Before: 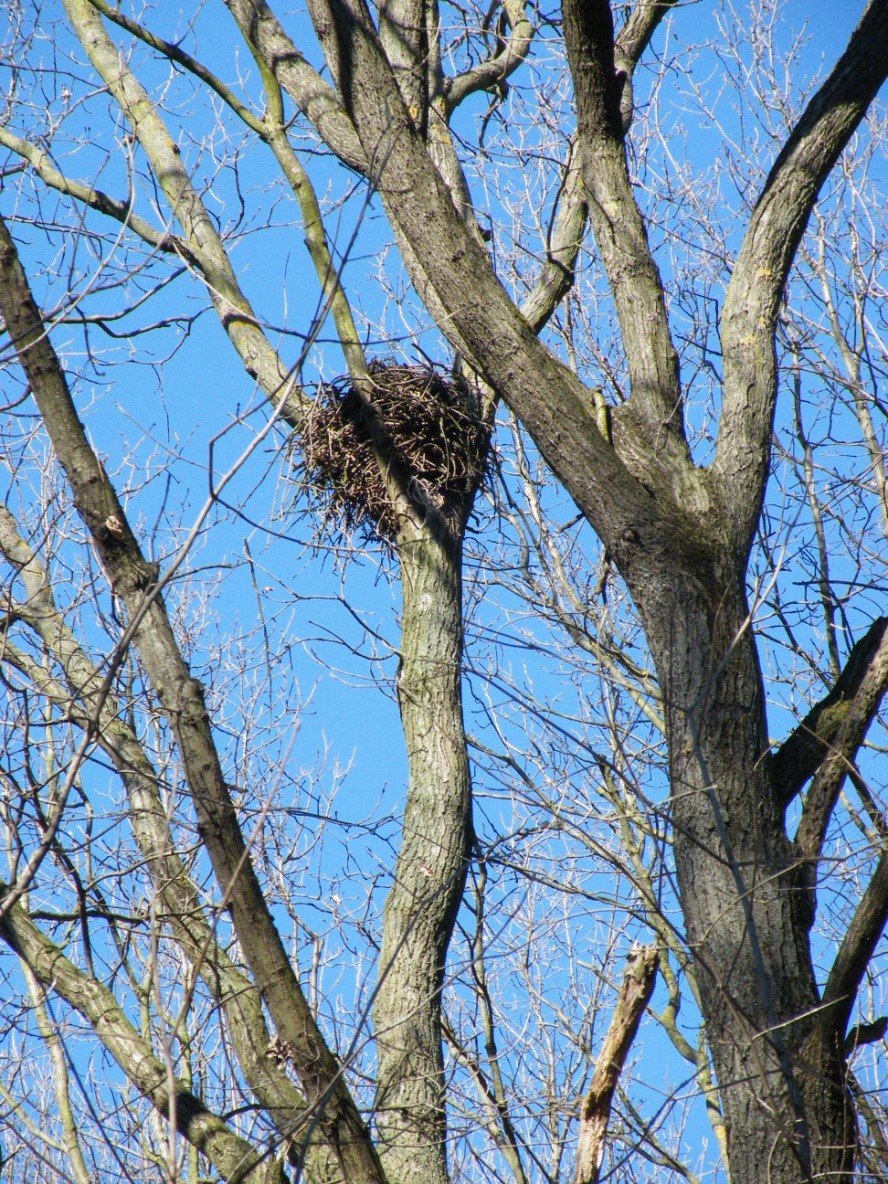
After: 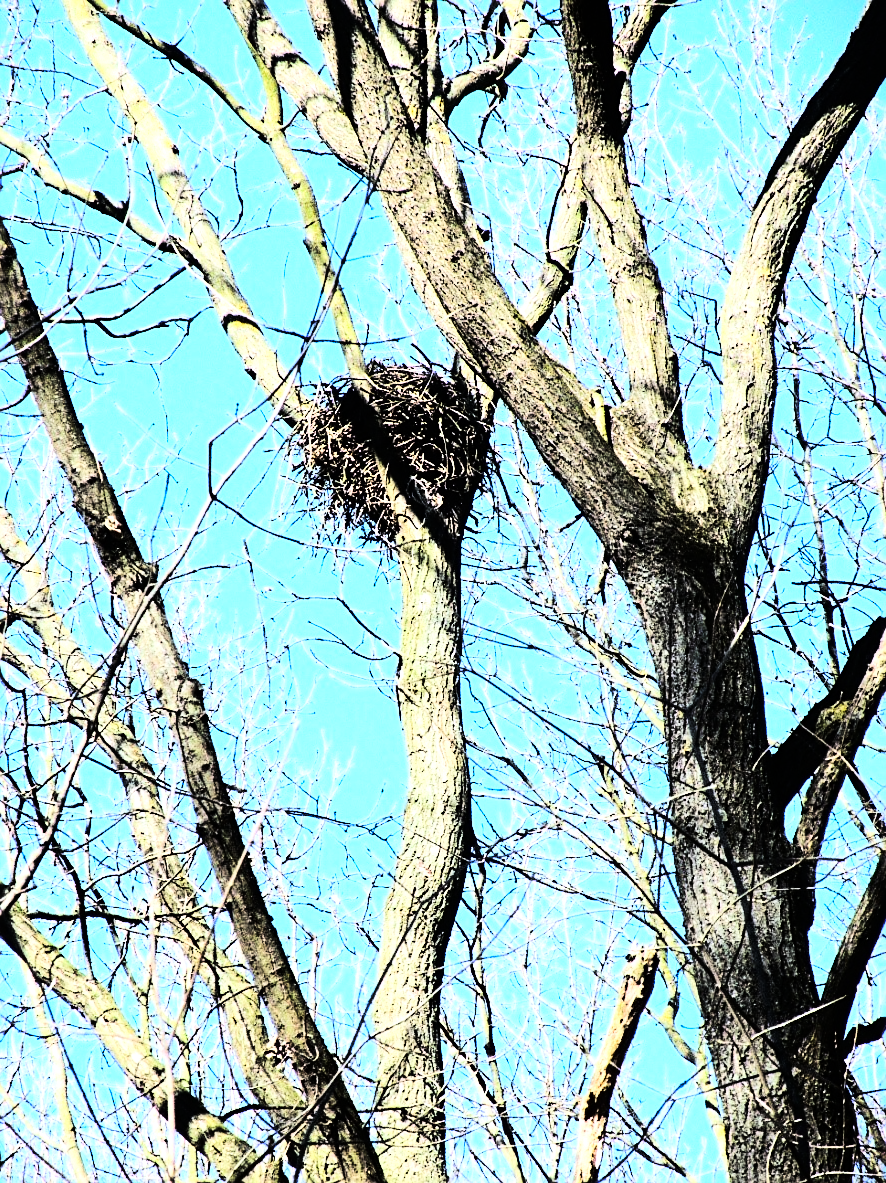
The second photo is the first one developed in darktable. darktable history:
crop and rotate: left 0.126%
tone curve: curves: ch0 [(0, 0) (0.16, 0.055) (0.506, 0.762) (1, 1.024)], color space Lab, linked channels, preserve colors none
white balance: red 0.988, blue 1.017
tone equalizer: -8 EV -1.08 EV, -7 EV -1.01 EV, -6 EV -0.867 EV, -5 EV -0.578 EV, -3 EV 0.578 EV, -2 EV 0.867 EV, -1 EV 1.01 EV, +0 EV 1.08 EV, edges refinement/feathering 500, mask exposure compensation -1.57 EV, preserve details no
sharpen: on, module defaults
